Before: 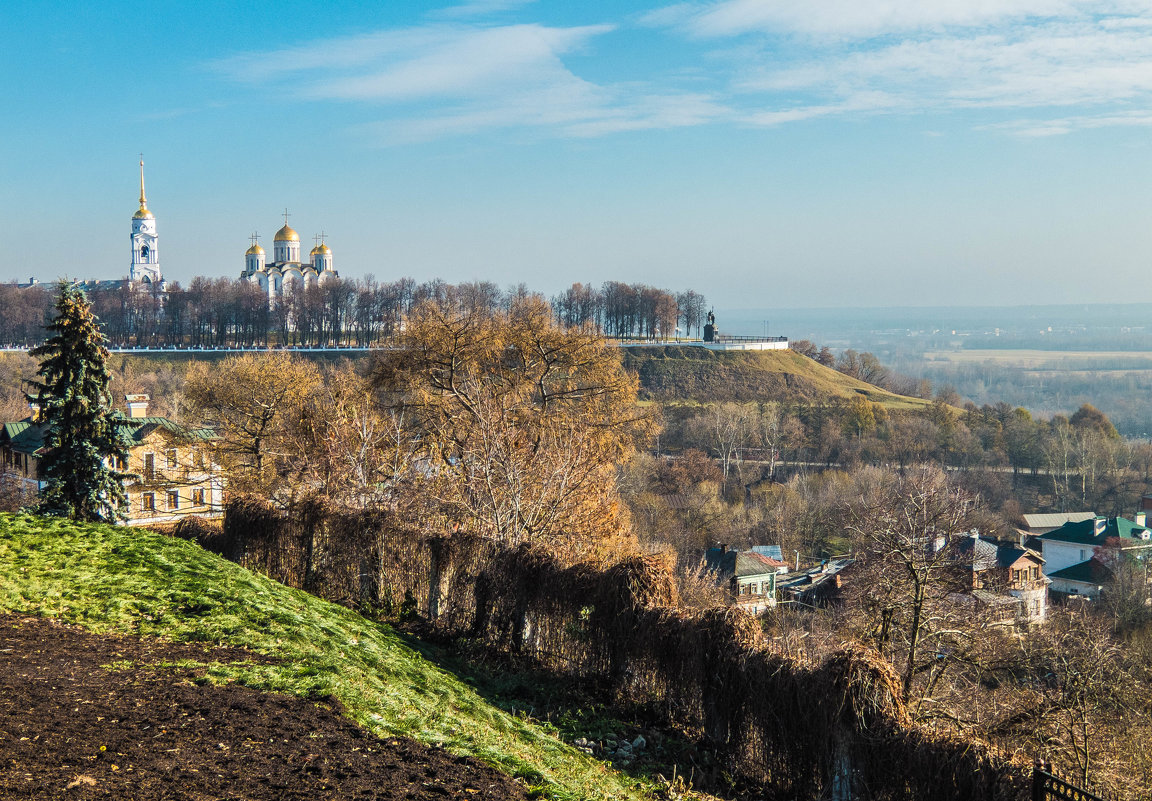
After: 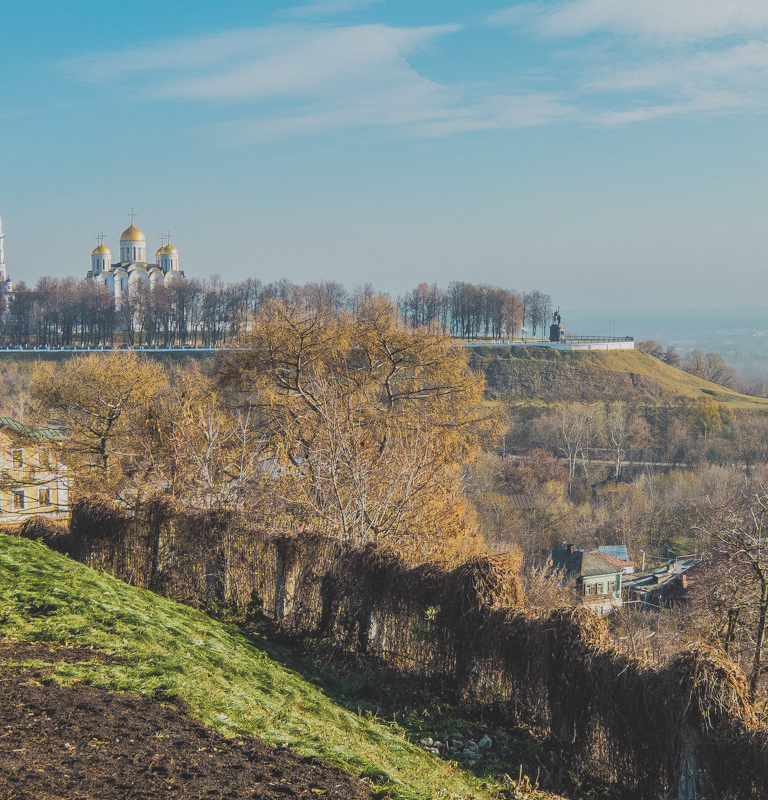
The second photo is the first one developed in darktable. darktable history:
contrast brightness saturation: contrast -0.26, saturation -0.432
crop and rotate: left 13.397%, right 19.871%
color balance rgb: power › hue 213.64°, perceptual saturation grading › global saturation 29.492%, perceptual brilliance grading › mid-tones 9.889%, perceptual brilliance grading › shadows 15.537%, global vibrance 20%
